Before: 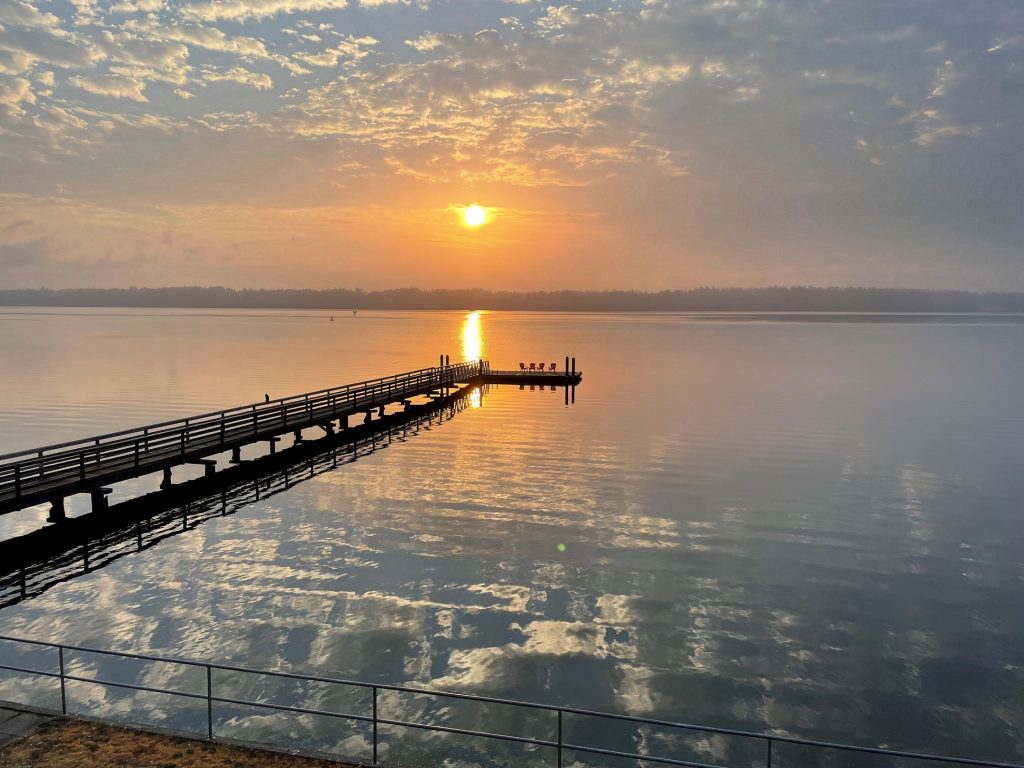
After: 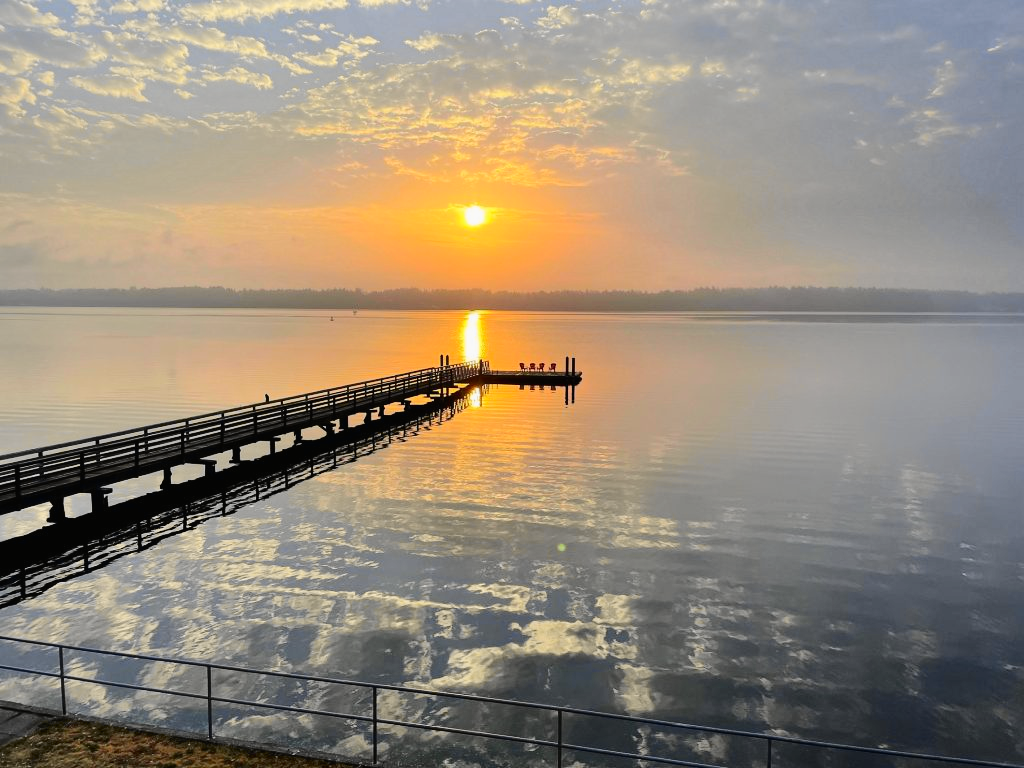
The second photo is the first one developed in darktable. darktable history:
tone curve: curves: ch0 [(0, 0.01) (0.097, 0.07) (0.204, 0.173) (0.447, 0.517) (0.539, 0.624) (0.733, 0.791) (0.879, 0.898) (1, 0.98)]; ch1 [(0, 0) (0.393, 0.415) (0.447, 0.448) (0.485, 0.494) (0.523, 0.509) (0.545, 0.544) (0.574, 0.578) (0.648, 0.674) (1, 1)]; ch2 [(0, 0) (0.369, 0.388) (0.449, 0.431) (0.499, 0.5) (0.521, 0.517) (0.53, 0.54) (0.564, 0.569) (0.674, 0.735) (1, 1)], color space Lab, independent channels, preserve colors none
